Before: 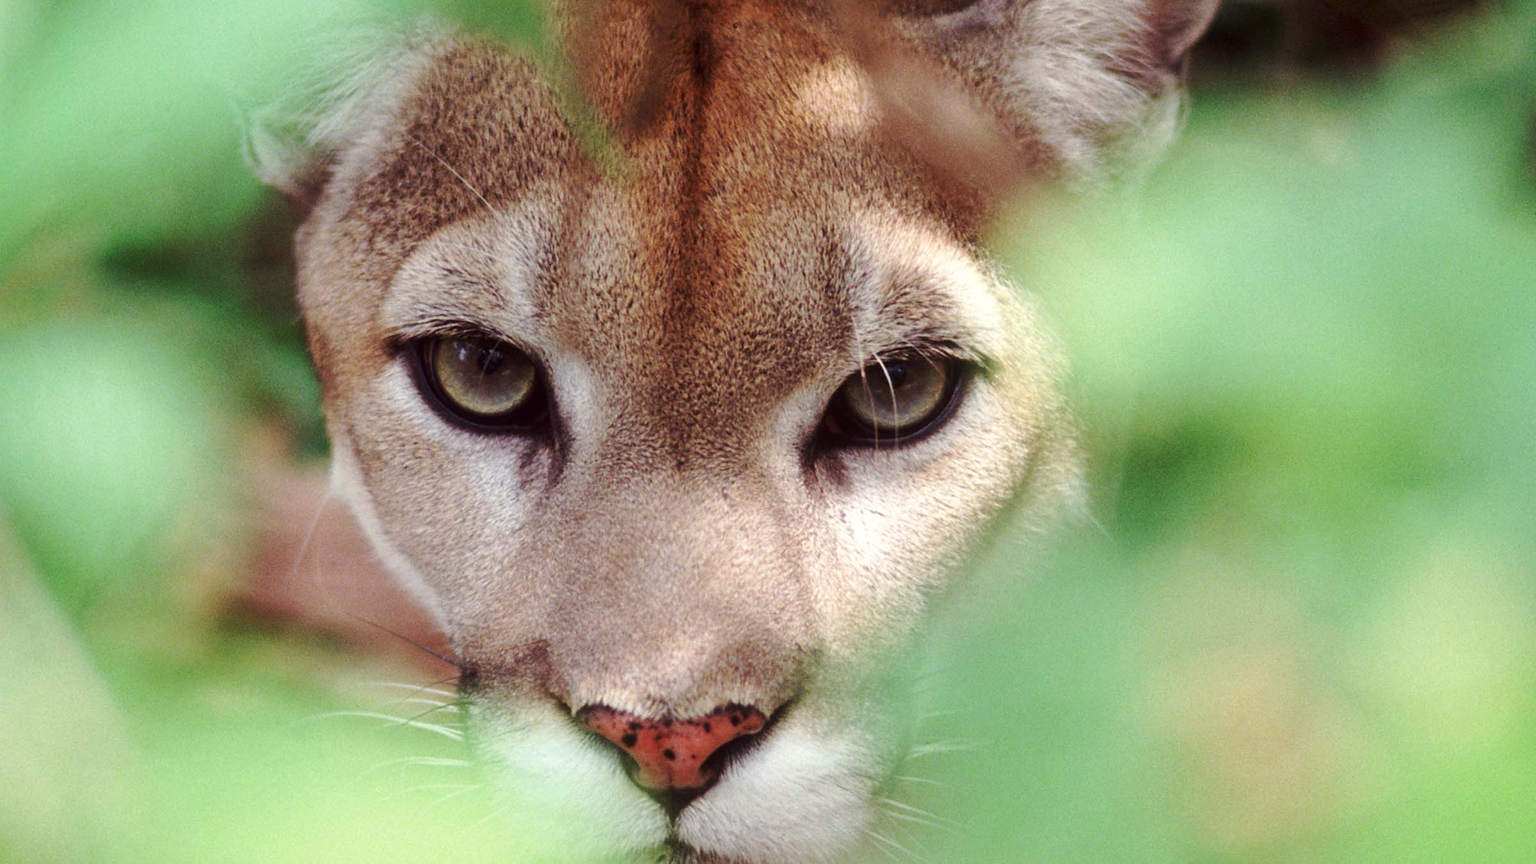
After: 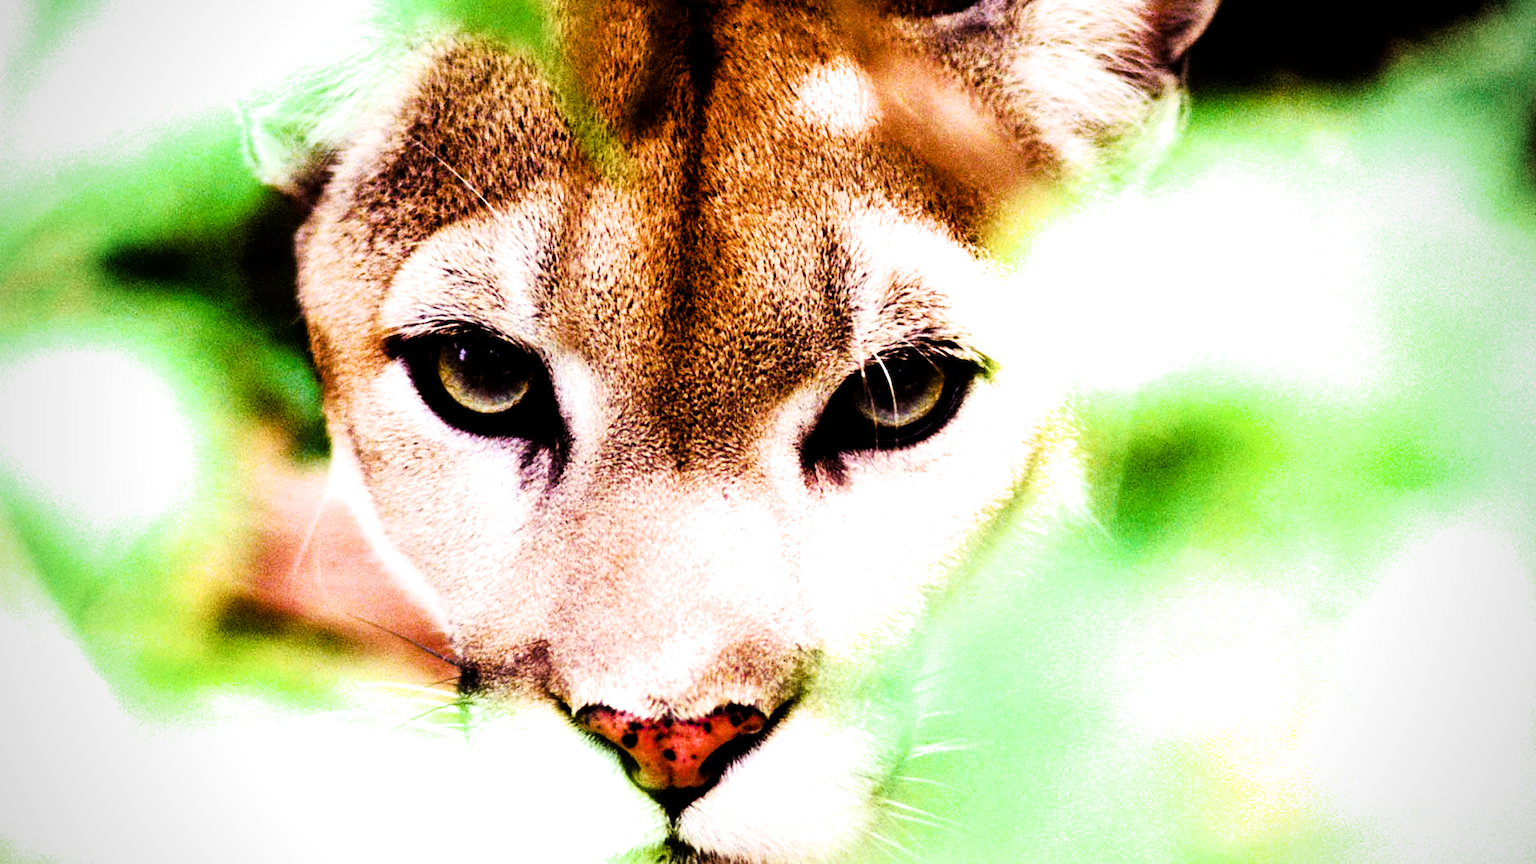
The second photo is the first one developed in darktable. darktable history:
vignetting: on, module defaults
filmic rgb: black relative exposure -3.75 EV, white relative exposure 2.4 EV, dynamic range scaling -50%, hardness 3.42, latitude 30%, contrast 1.8
color balance rgb: linear chroma grading › shadows 10%, linear chroma grading › highlights 10%, linear chroma grading › global chroma 15%, linear chroma grading › mid-tones 15%, perceptual saturation grading › global saturation 40%, perceptual saturation grading › highlights -25%, perceptual saturation grading › mid-tones 35%, perceptual saturation grading › shadows 35%, perceptual brilliance grading › global brilliance 11.29%, global vibrance 11.29%
tone equalizer: -8 EV -0.75 EV, -7 EV -0.7 EV, -6 EV -0.6 EV, -5 EV -0.4 EV, -3 EV 0.4 EV, -2 EV 0.6 EV, -1 EV 0.7 EV, +0 EV 0.75 EV, edges refinement/feathering 500, mask exposure compensation -1.57 EV, preserve details no
